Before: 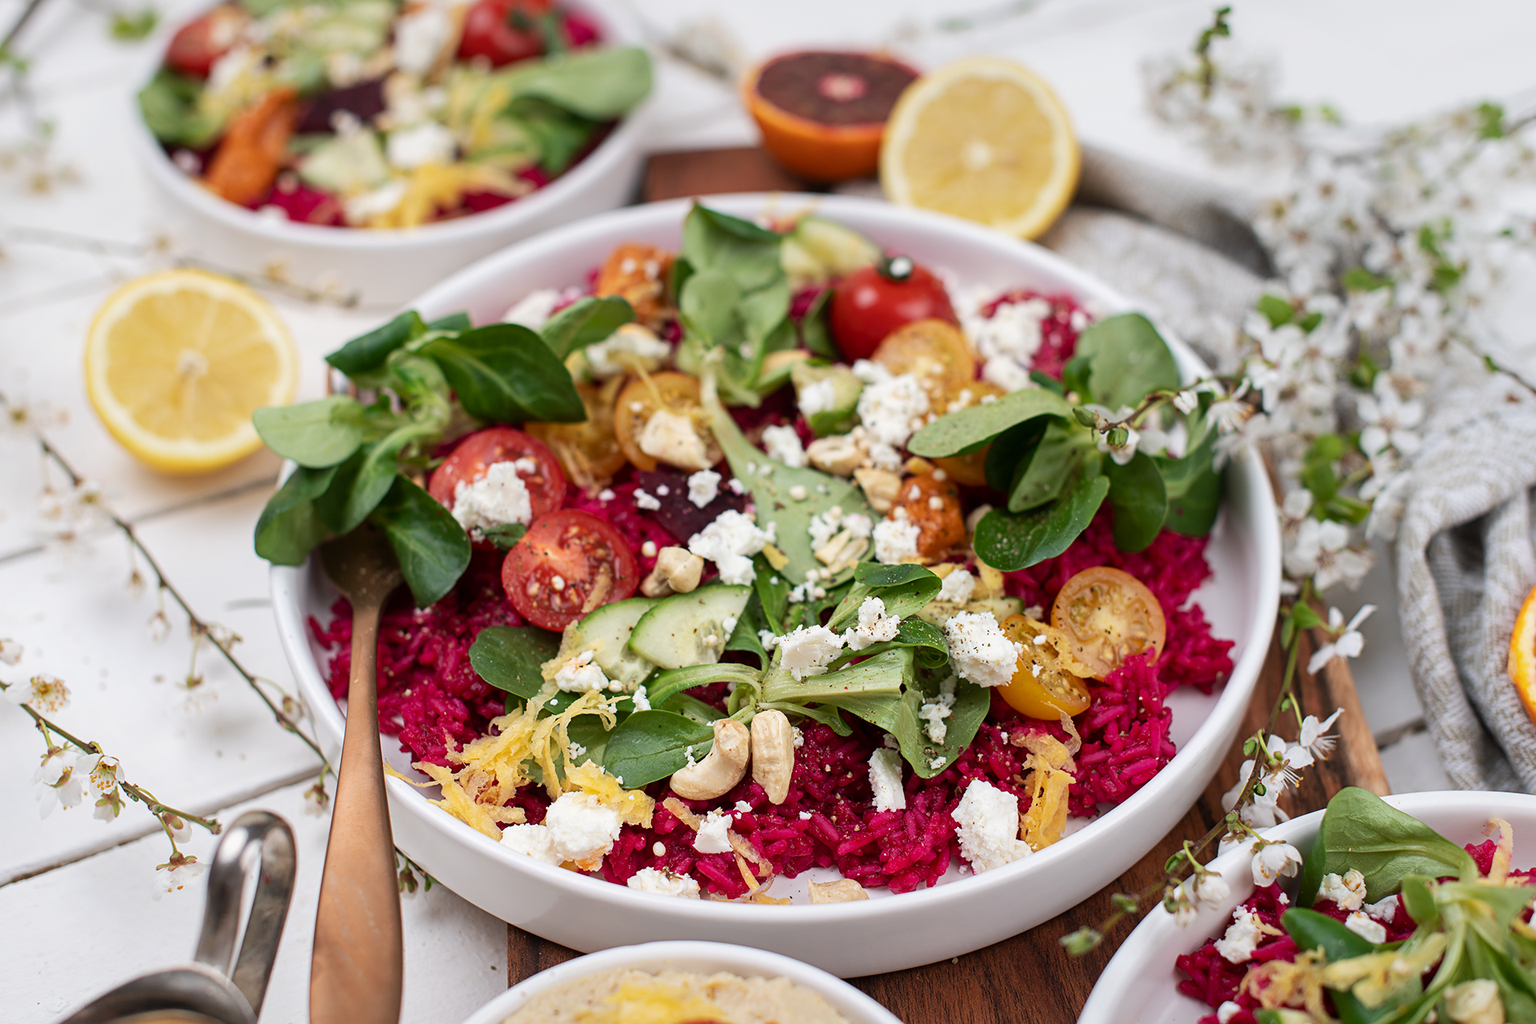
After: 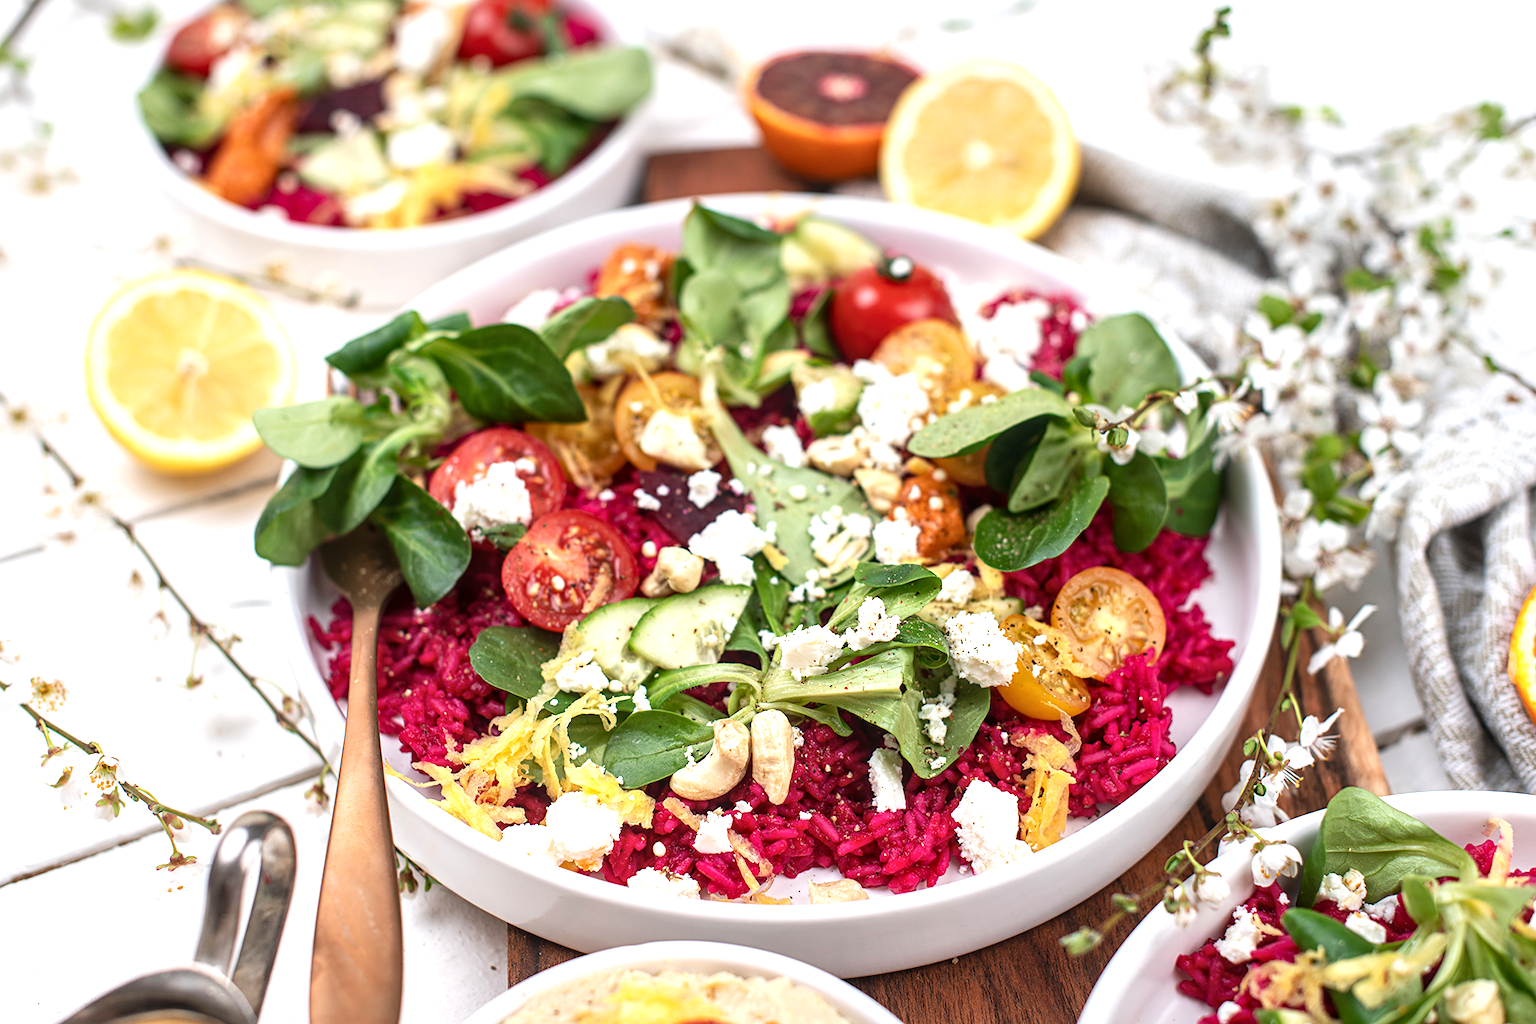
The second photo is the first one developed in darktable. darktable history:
exposure: black level correction 0, exposure 0.696 EV, compensate highlight preservation false
local contrast: on, module defaults
